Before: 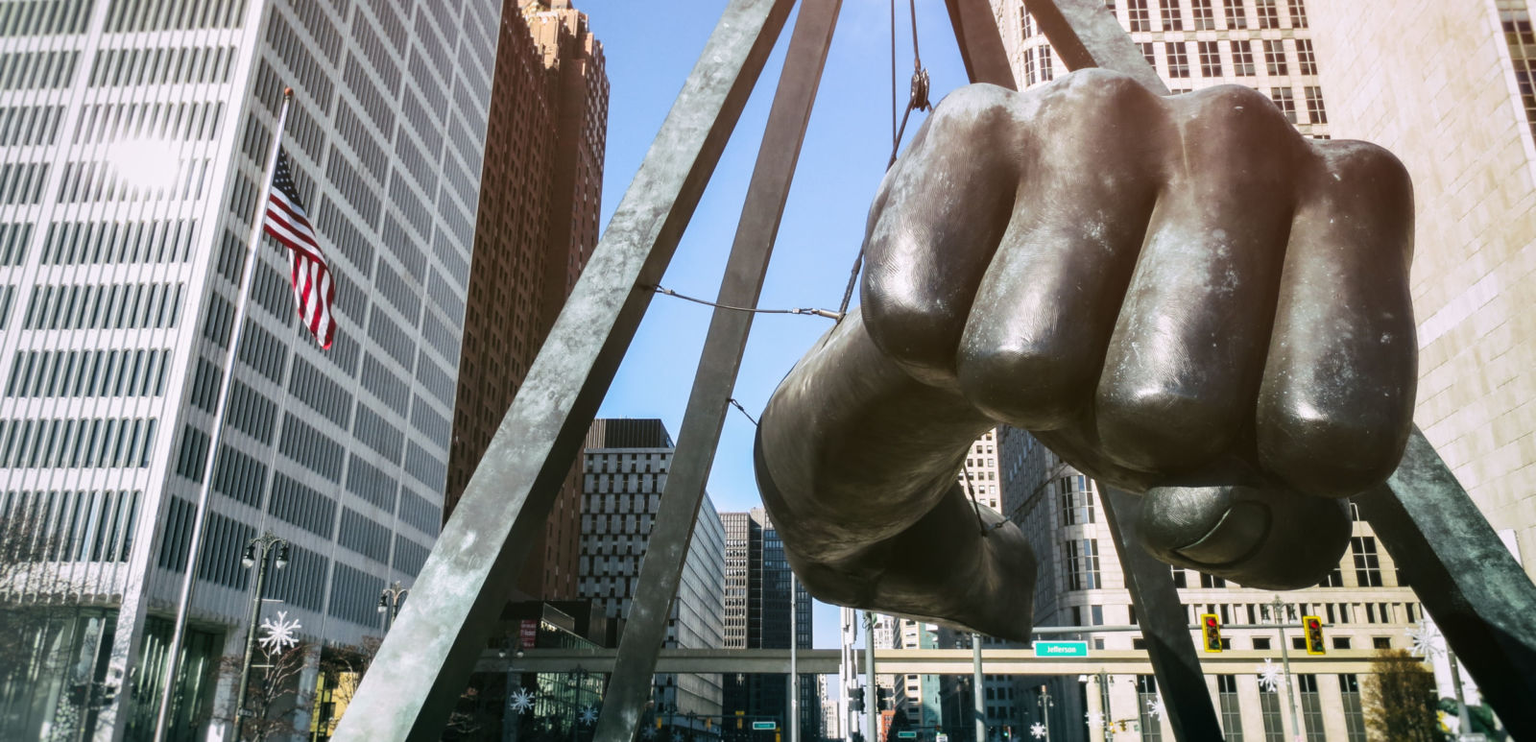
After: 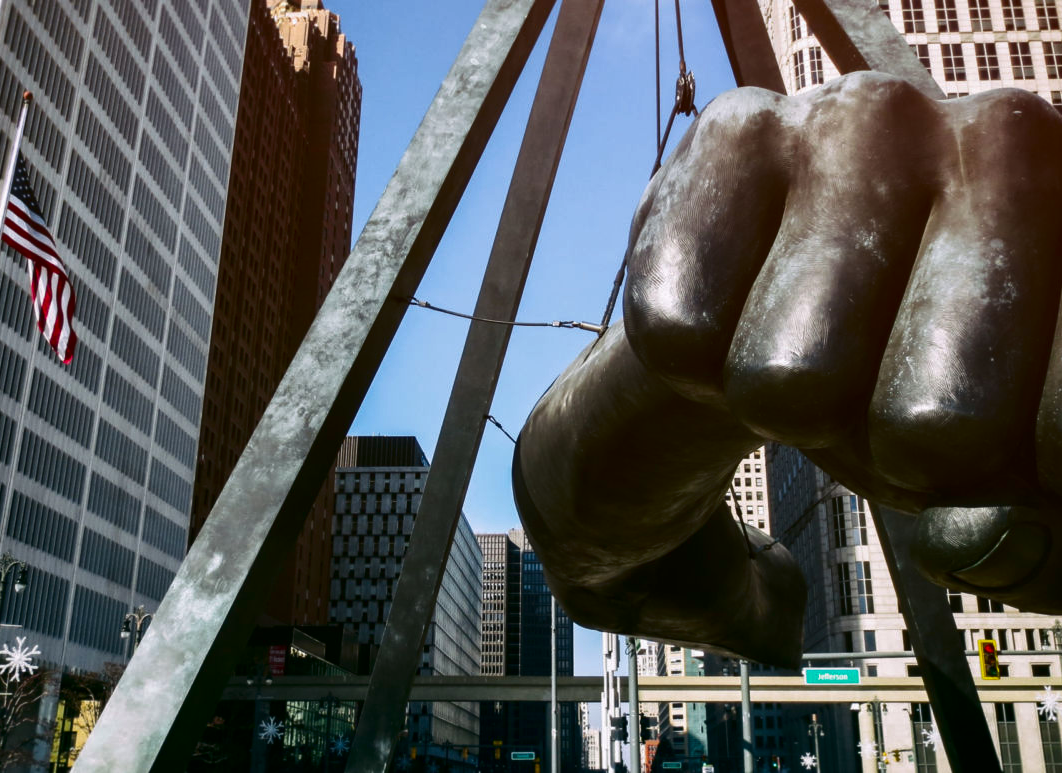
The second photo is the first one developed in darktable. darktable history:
crop: left 17.115%, right 16.482%
contrast brightness saturation: contrast 0.096, brightness -0.274, saturation 0.136
